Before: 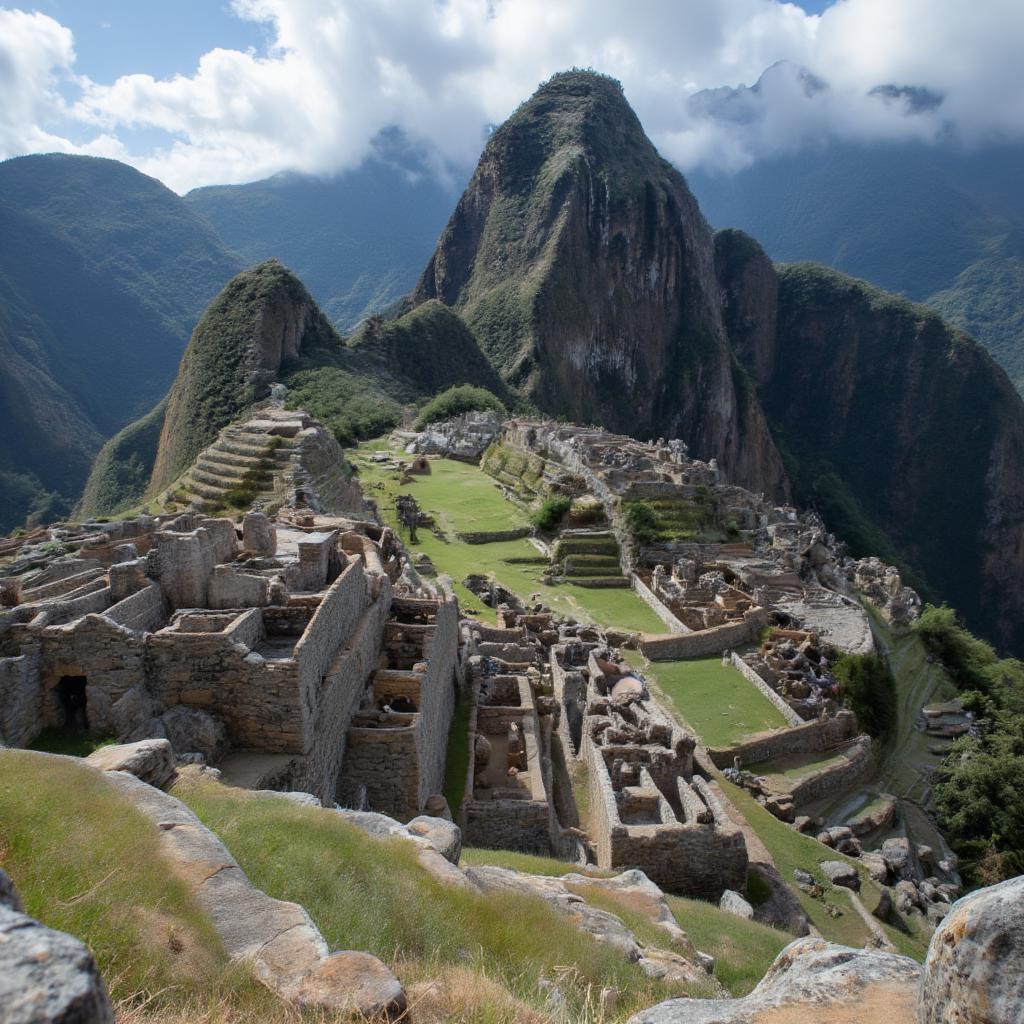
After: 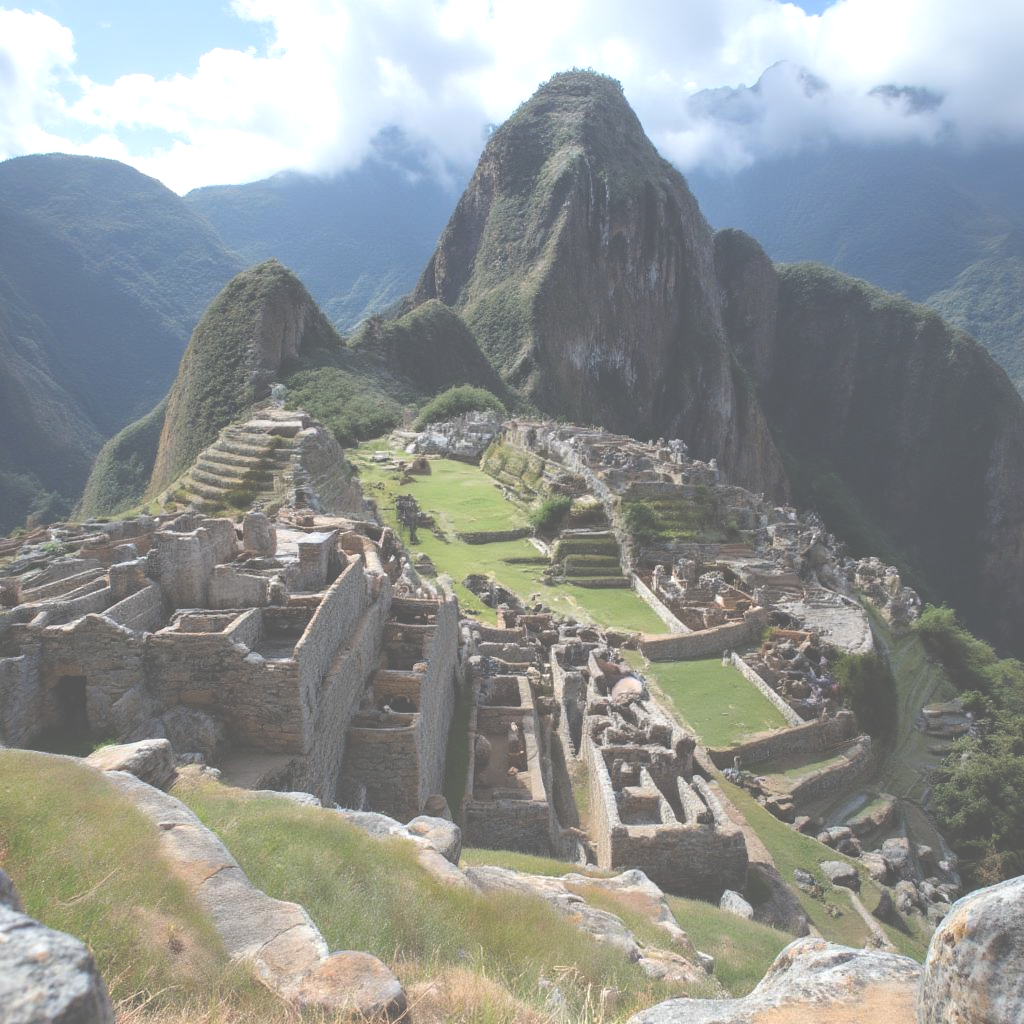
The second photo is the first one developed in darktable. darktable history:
exposure: black level correction -0.07, exposure 0.502 EV, compensate exposure bias true, compensate highlight preservation false
shadows and highlights: radius 90.98, shadows -15.74, white point adjustment 0.241, highlights 31.2, compress 48.47%, soften with gaussian
